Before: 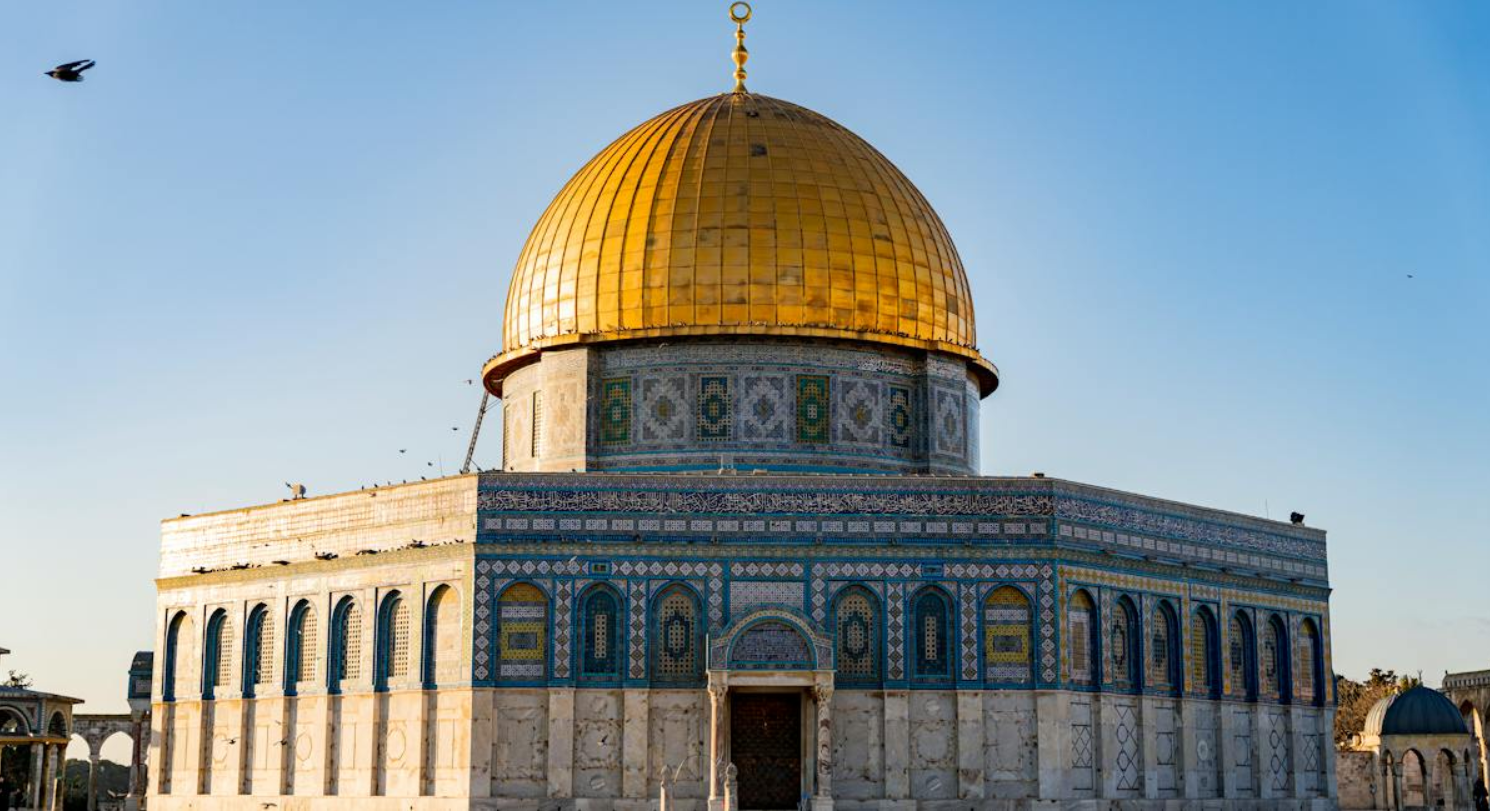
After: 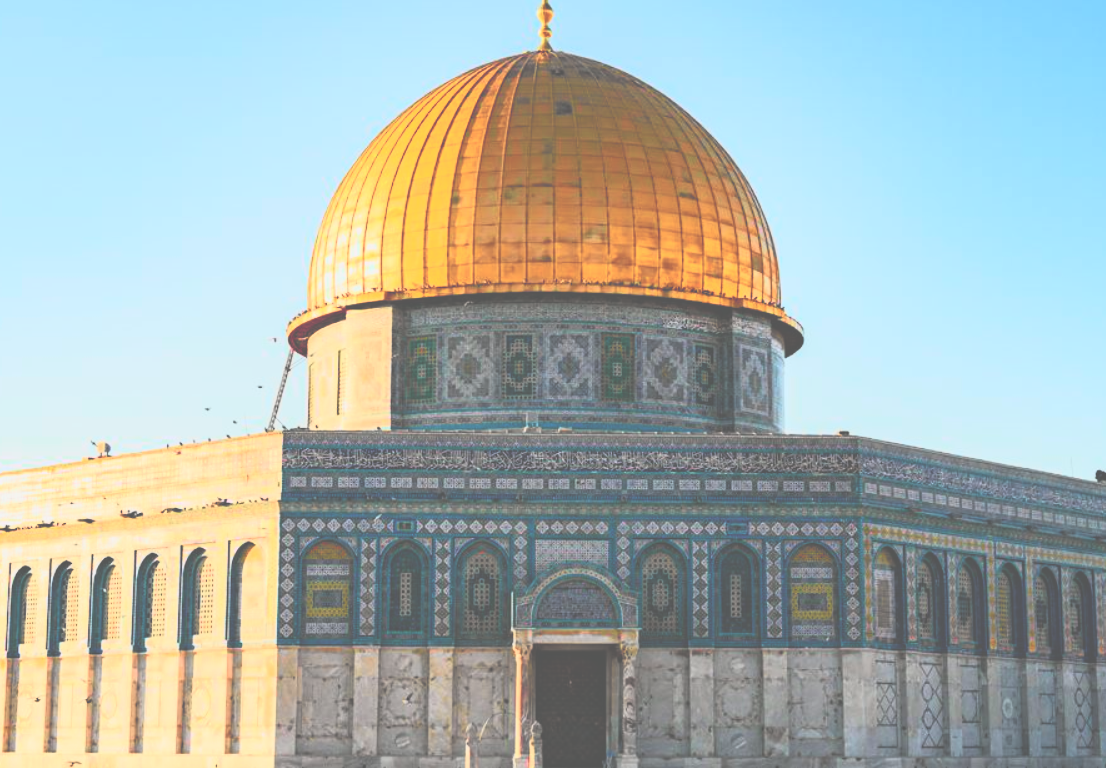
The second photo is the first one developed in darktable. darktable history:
exposure: black level correction -0.087, compensate highlight preservation false
crop and rotate: left 13.15%, top 5.251%, right 12.609%
tone curve: curves: ch0 [(0, 0) (0.046, 0.031) (0.163, 0.114) (0.391, 0.432) (0.488, 0.561) (0.695, 0.839) (0.785, 0.904) (1, 0.965)]; ch1 [(0, 0) (0.248, 0.252) (0.427, 0.412) (0.482, 0.462) (0.499, 0.497) (0.518, 0.52) (0.535, 0.577) (0.585, 0.623) (0.679, 0.743) (0.788, 0.809) (1, 1)]; ch2 [(0, 0) (0.313, 0.262) (0.427, 0.417) (0.473, 0.47) (0.503, 0.503) (0.523, 0.515) (0.557, 0.596) (0.598, 0.646) (0.708, 0.771) (1, 1)], color space Lab, independent channels, preserve colors none
